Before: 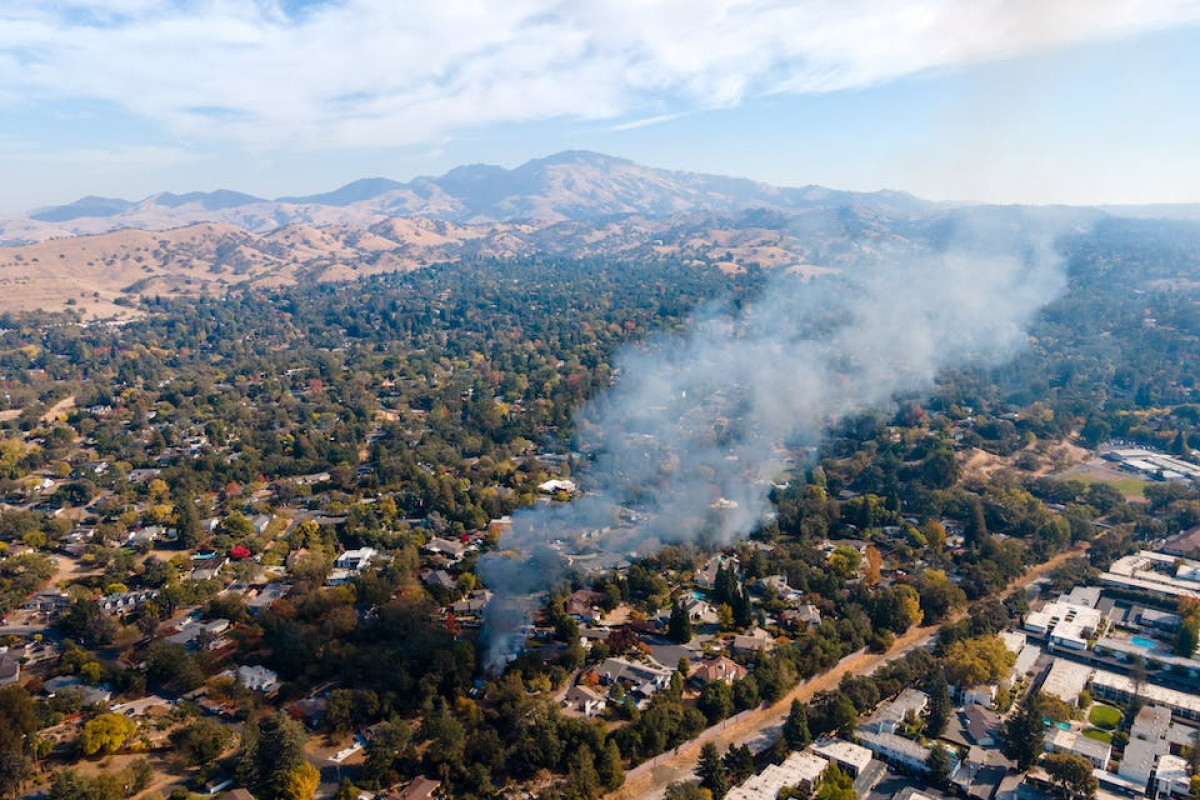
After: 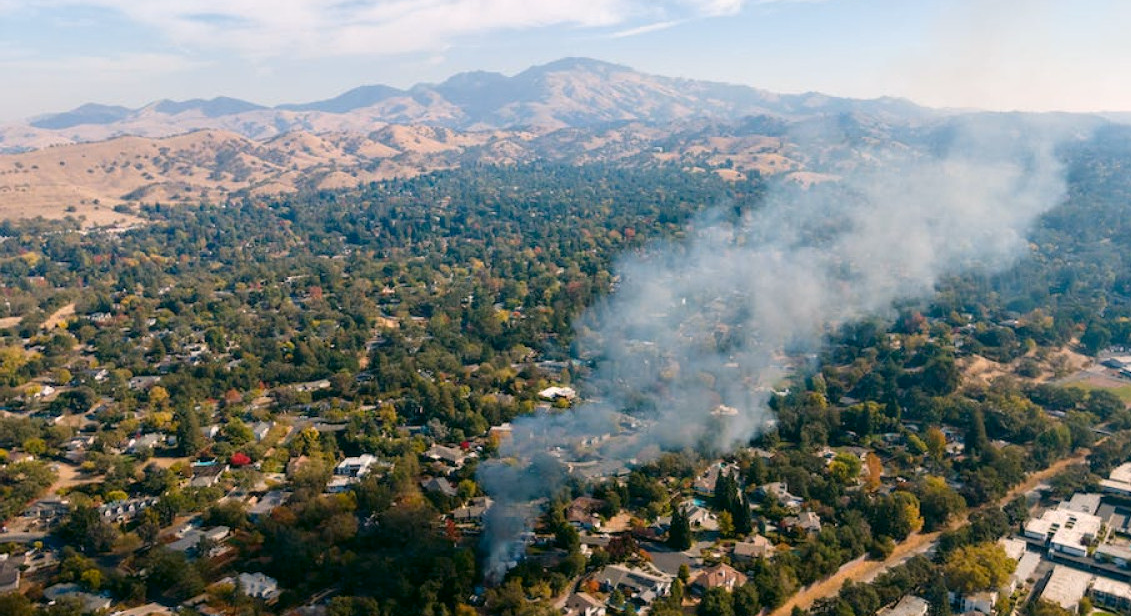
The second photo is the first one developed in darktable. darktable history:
crop and rotate: angle 0.03°, top 11.643%, right 5.651%, bottom 11.189%
color correction: highlights a* 4.02, highlights b* 4.98, shadows a* -7.55, shadows b* 4.98
